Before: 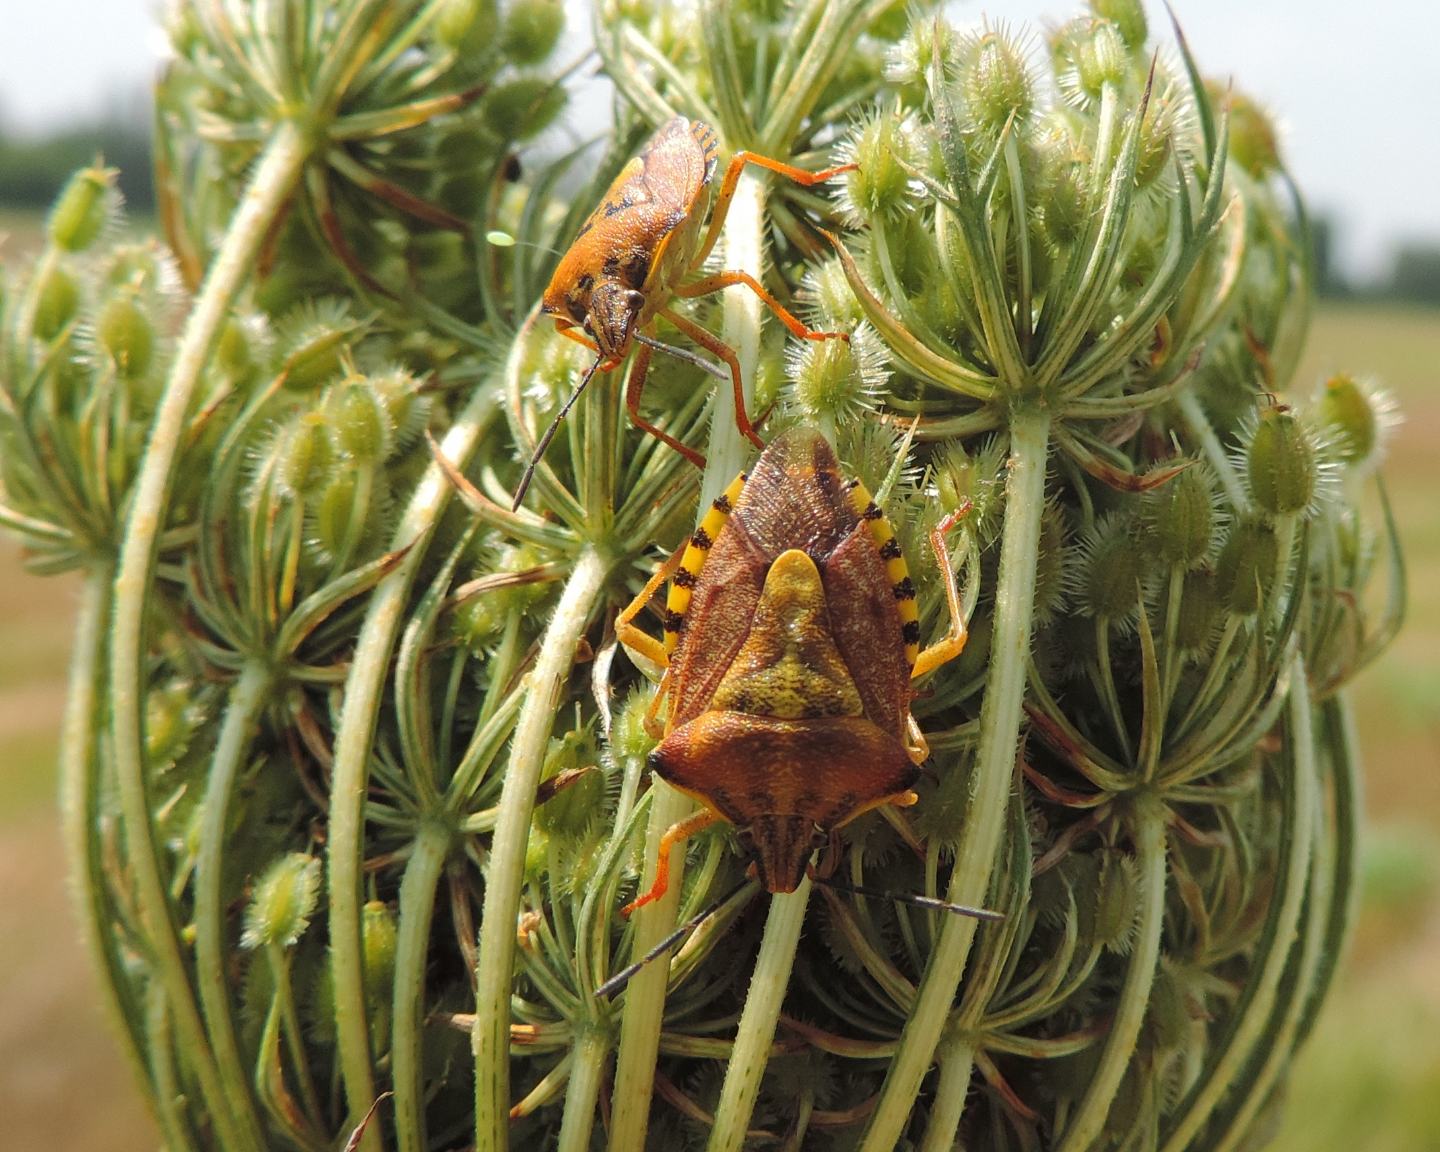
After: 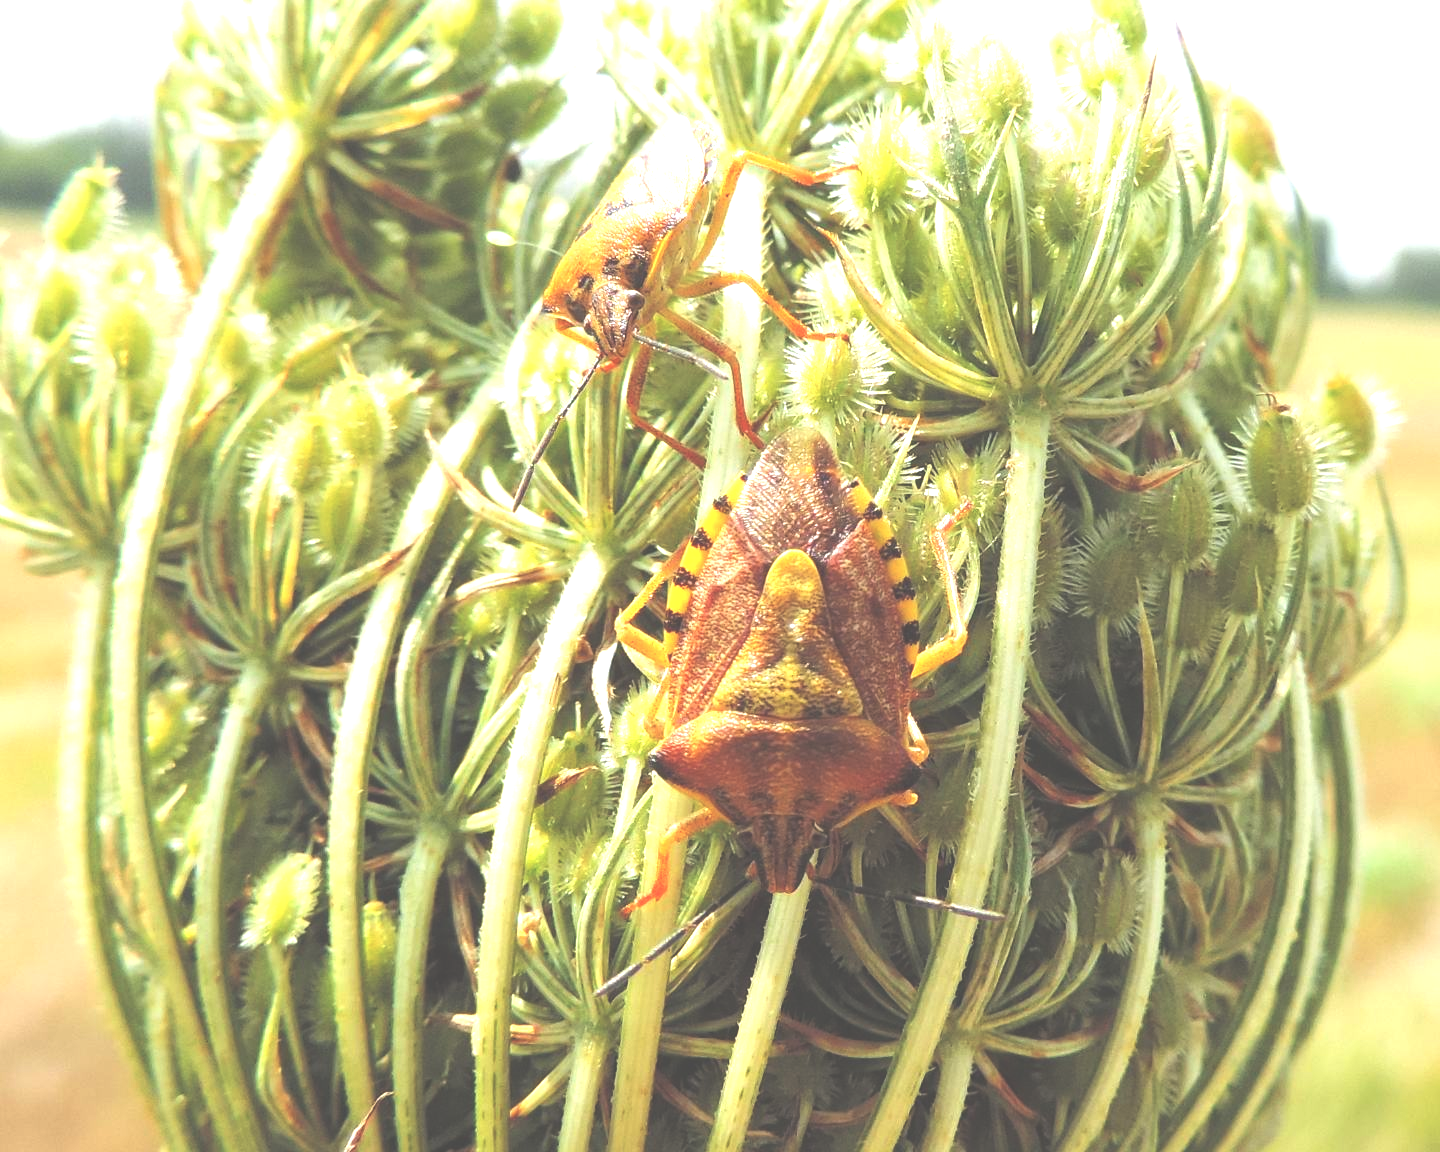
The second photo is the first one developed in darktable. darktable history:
exposure: black level correction -0.023, exposure 1.397 EV, compensate exposure bias true, compensate highlight preservation false
